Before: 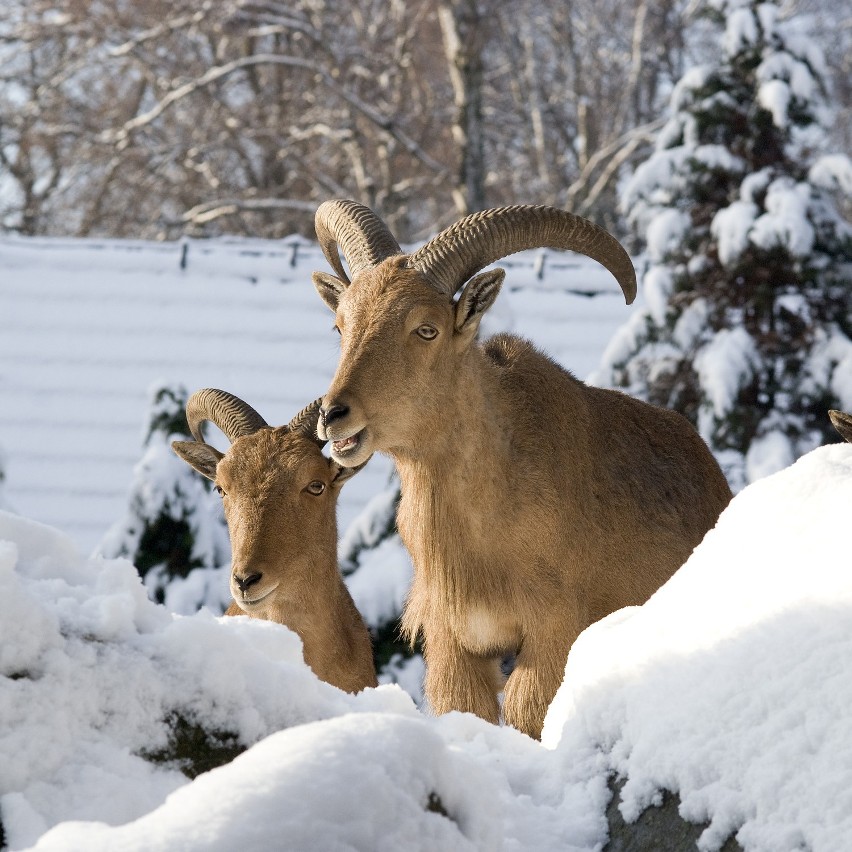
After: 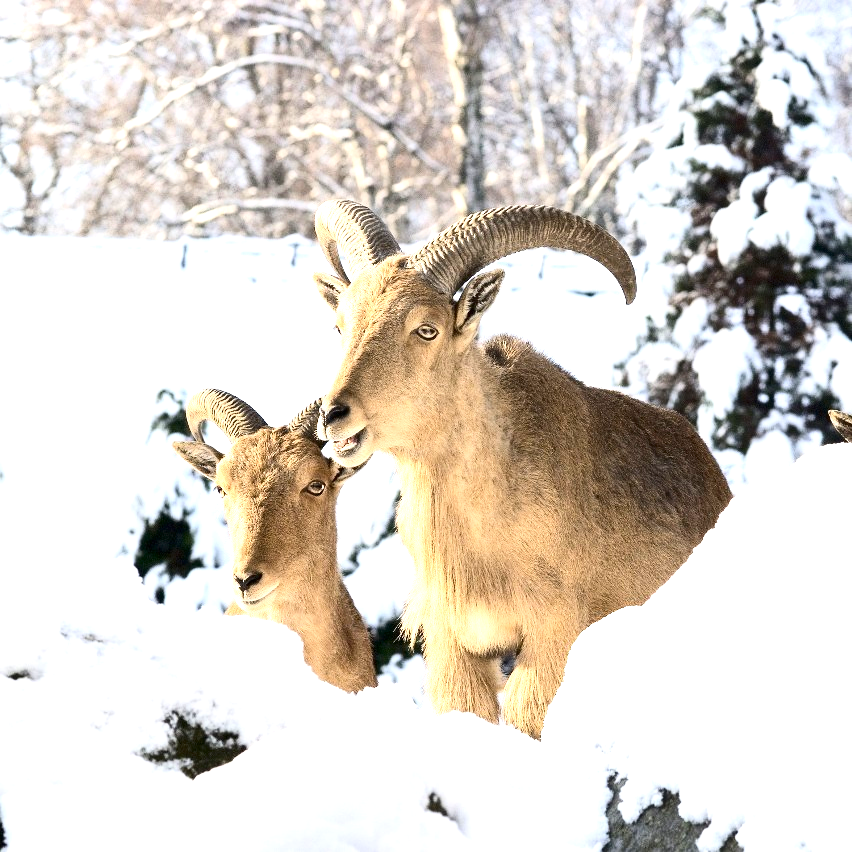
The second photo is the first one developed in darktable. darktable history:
contrast brightness saturation: contrast 0.29
exposure: exposure 1.522 EV, compensate highlight preservation false
